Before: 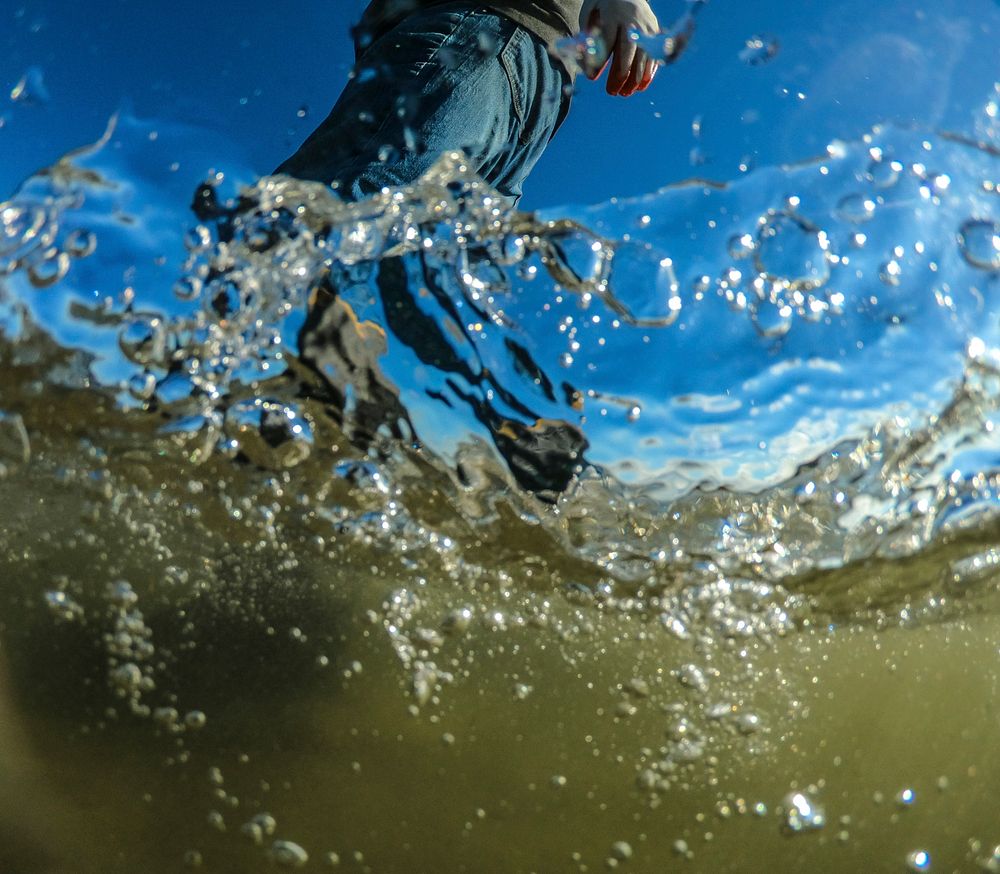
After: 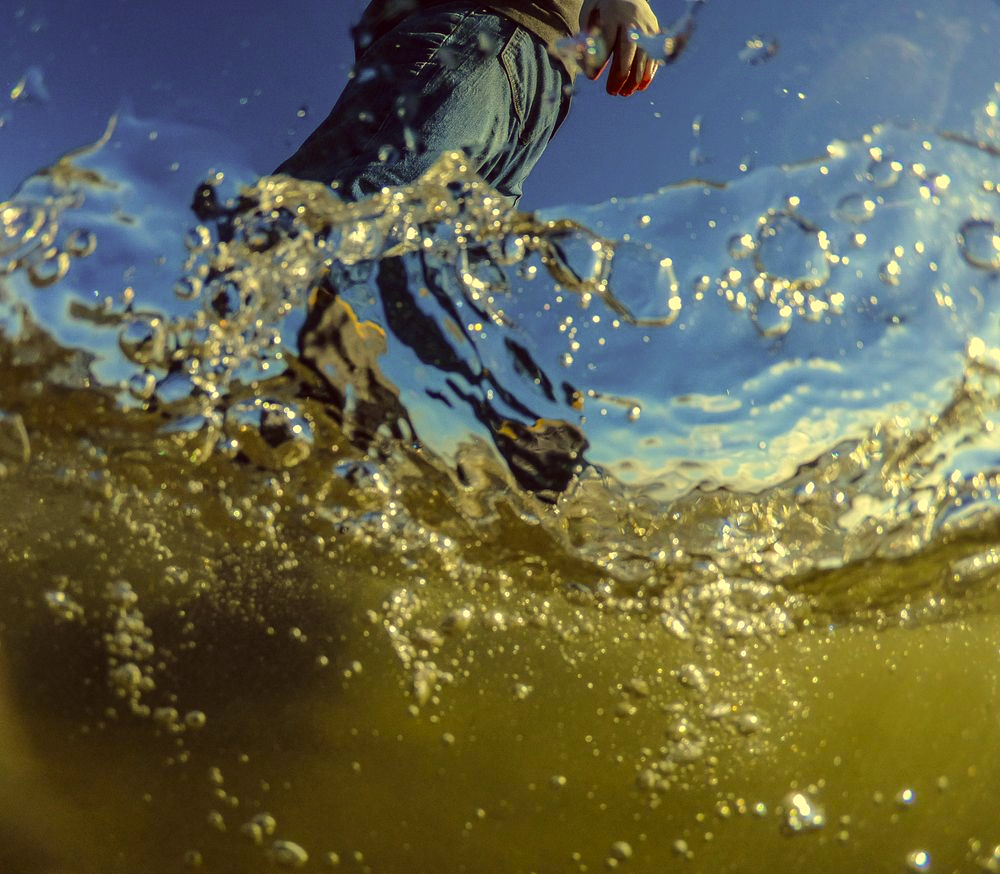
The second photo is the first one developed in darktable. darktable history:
color correction: highlights a* -0.622, highlights b* 39.63, shadows a* 9.34, shadows b* -0.542
